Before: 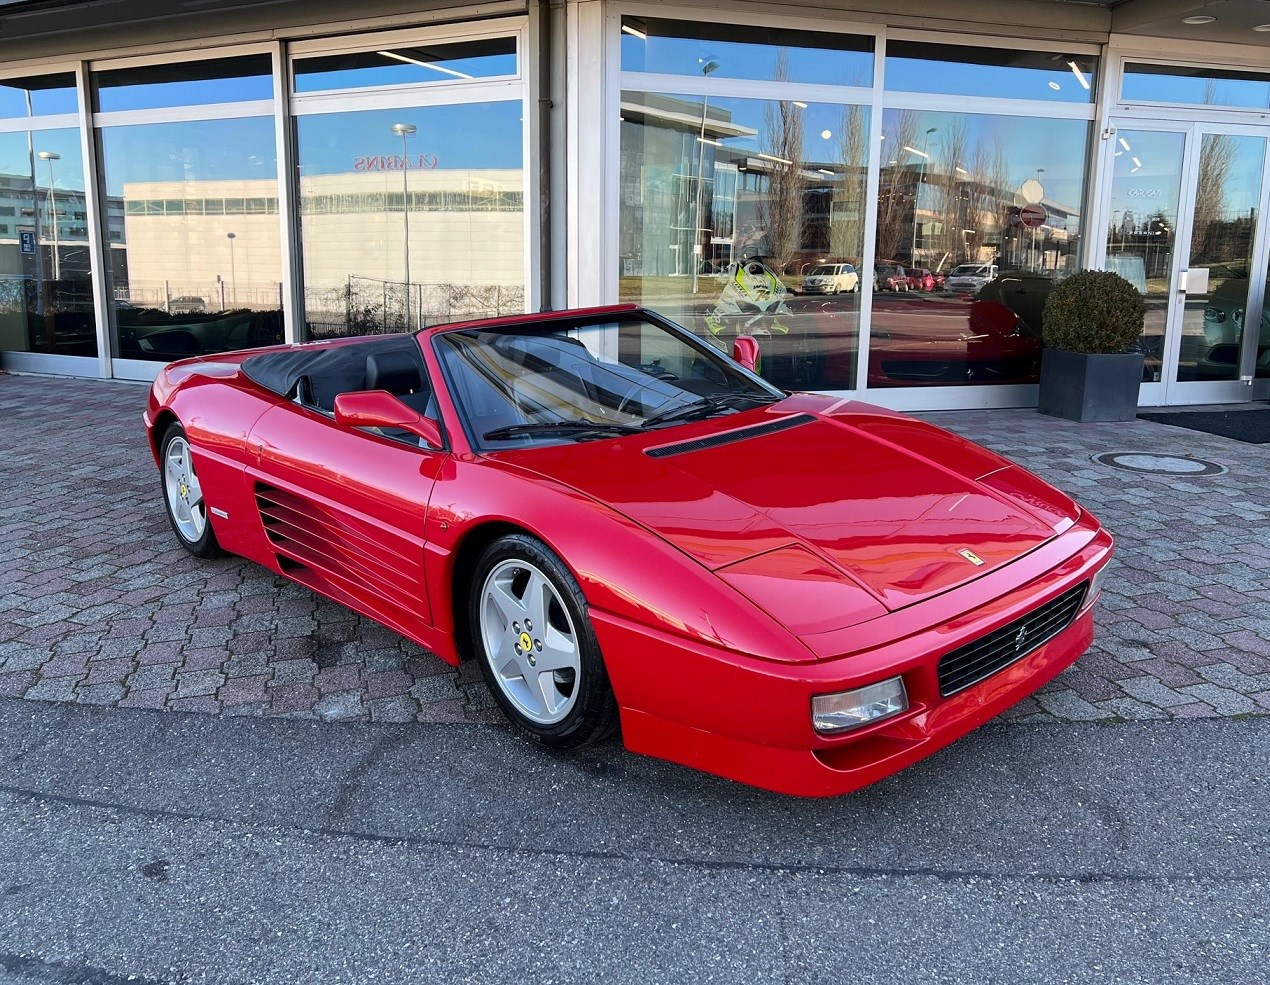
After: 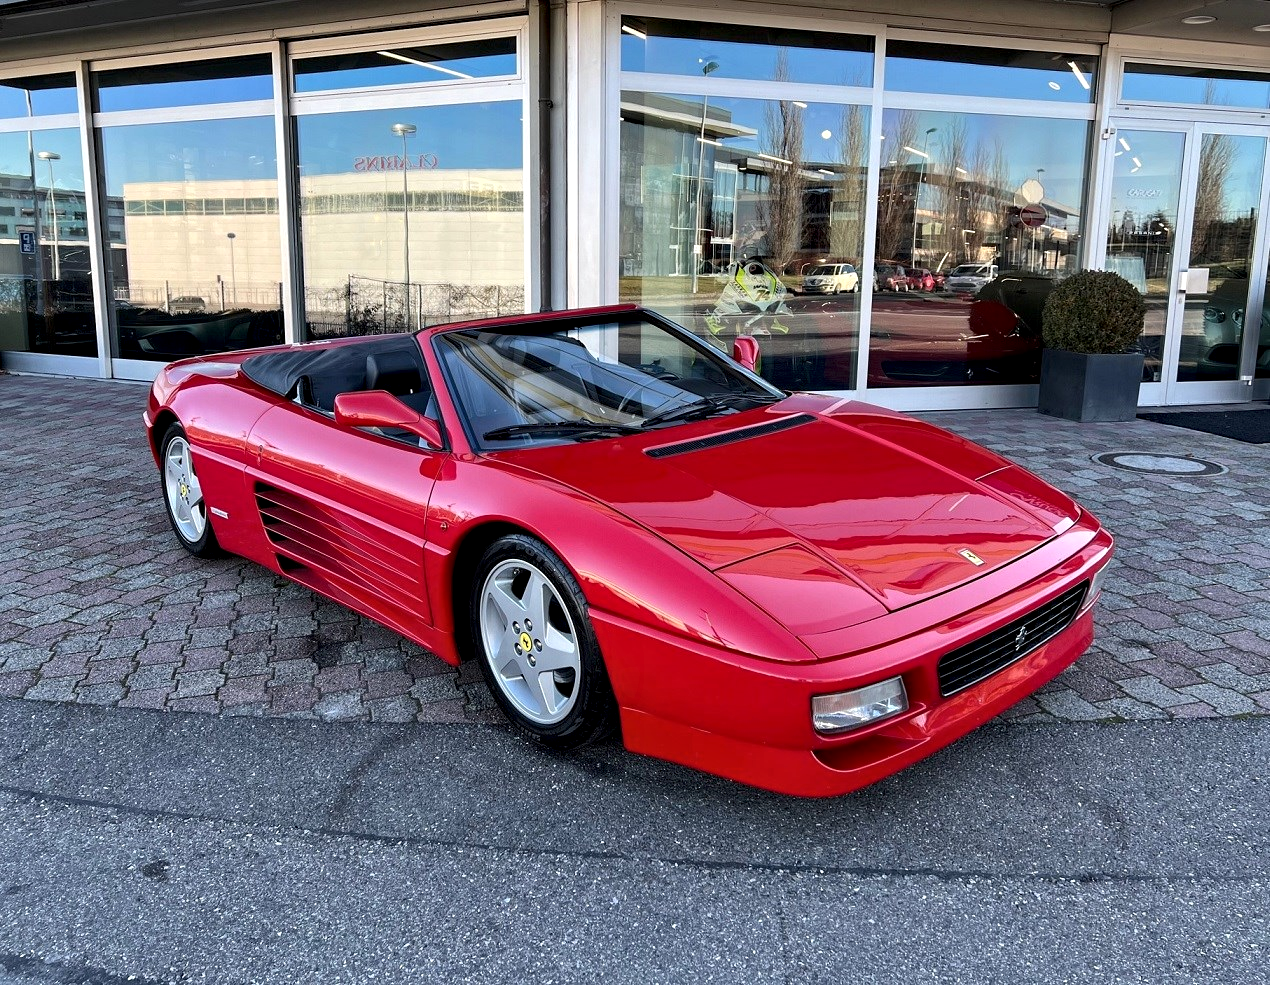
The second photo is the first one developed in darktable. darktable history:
contrast equalizer: y [[0.545, 0.572, 0.59, 0.59, 0.571, 0.545], [0.5 ×6], [0.5 ×6], [0 ×6], [0 ×6]], mix 0.602
